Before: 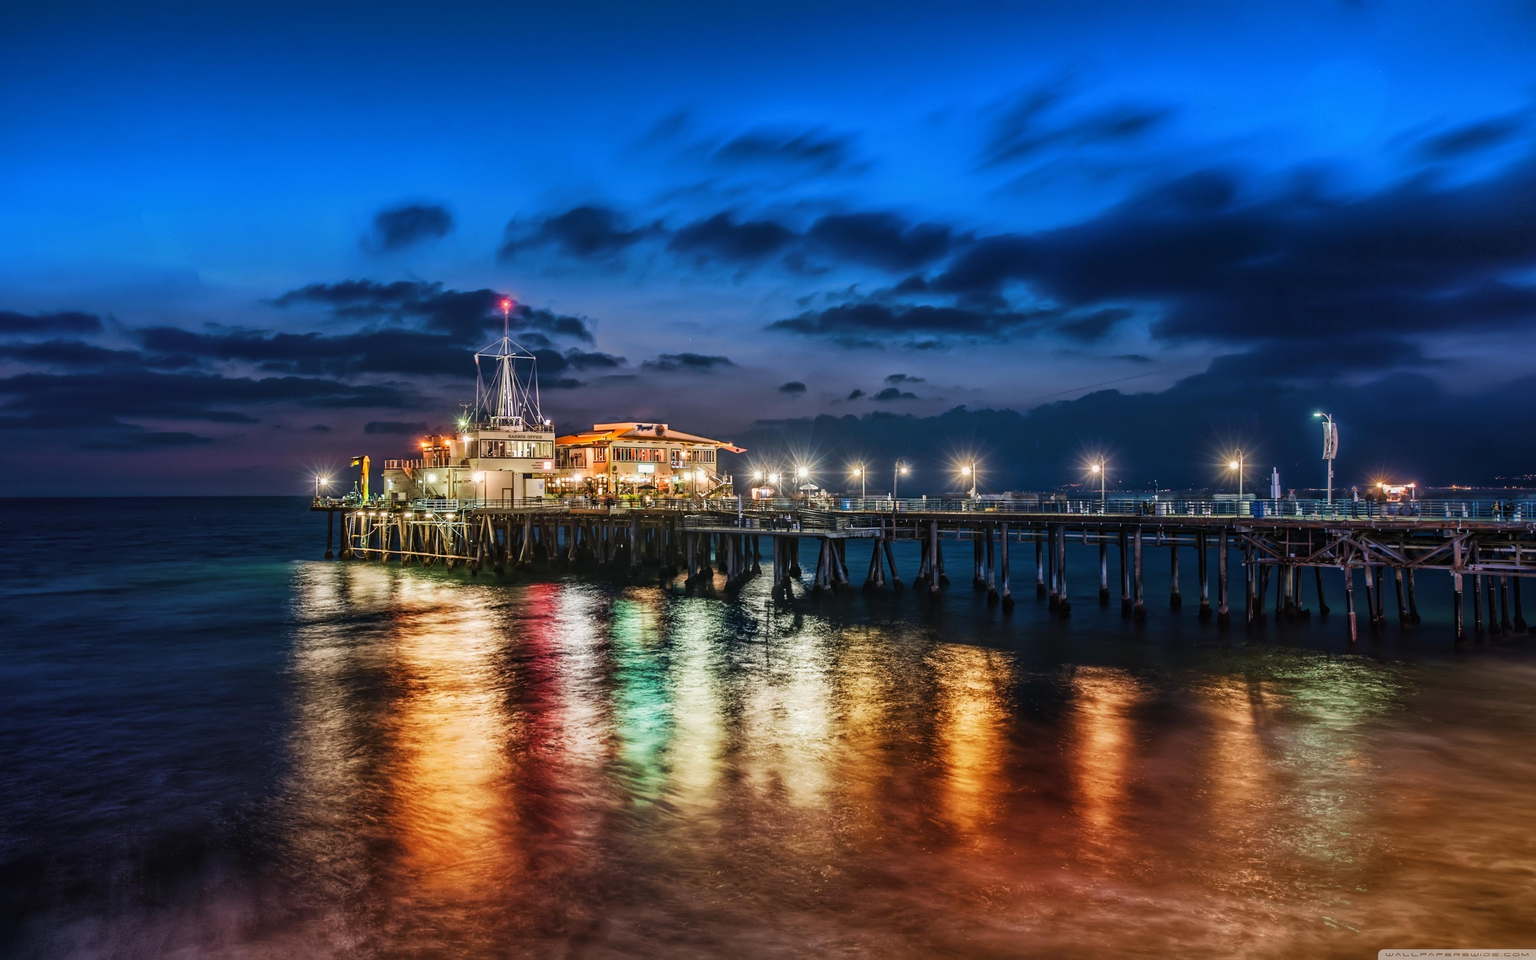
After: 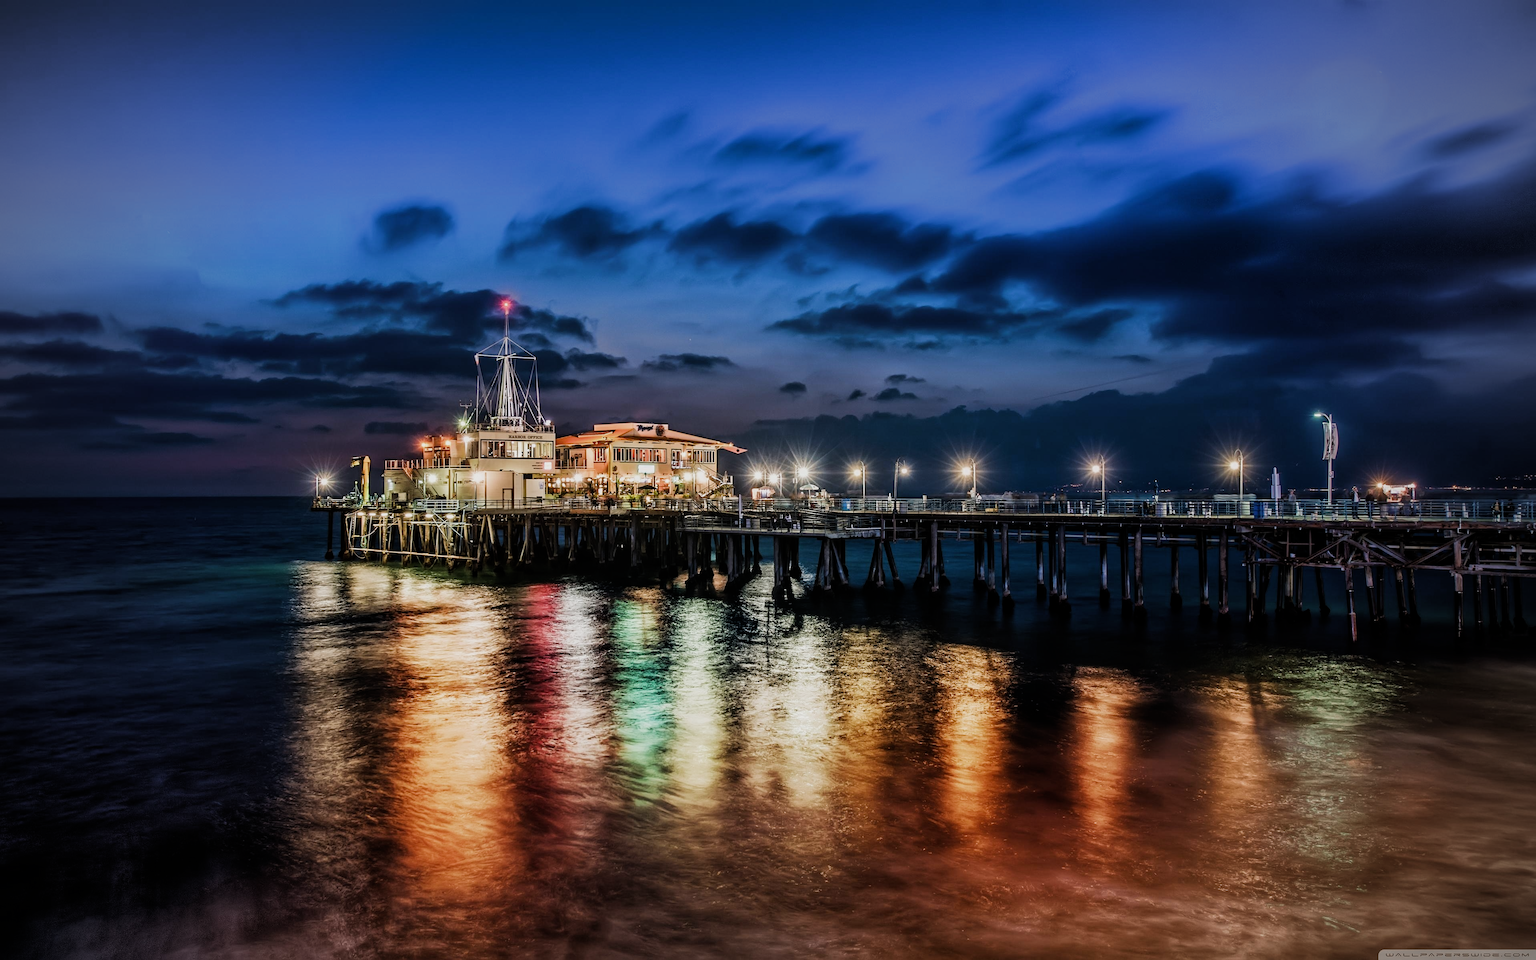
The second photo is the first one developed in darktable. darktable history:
filmic rgb: middle gray luminance 21.73%, black relative exposure -14 EV, white relative exposure 2.96 EV, threshold 6 EV, target black luminance 0%, hardness 8.81, latitude 59.69%, contrast 1.208, highlights saturation mix 5%, shadows ↔ highlights balance 41.6%, add noise in highlights 0, color science v3 (2019), use custom middle-gray values true, iterations of high-quality reconstruction 0, contrast in highlights soft, enable highlight reconstruction true
sharpen: radius 1.272, amount 0.305, threshold 0
vignetting: fall-off start 71.74%
